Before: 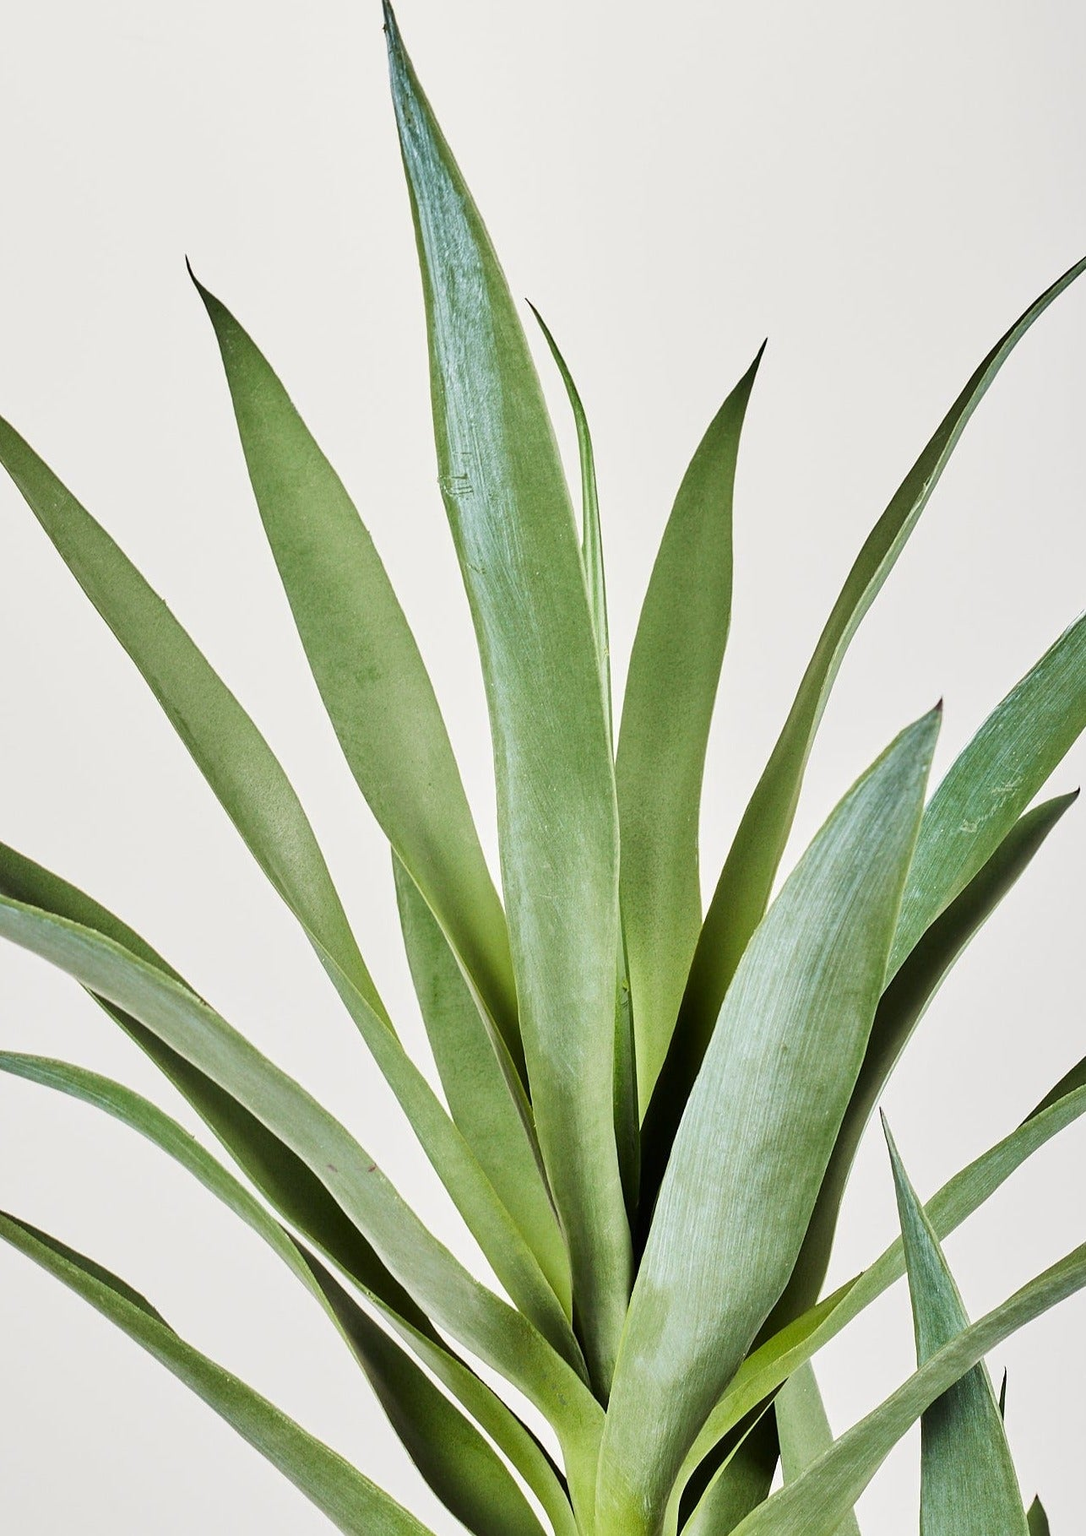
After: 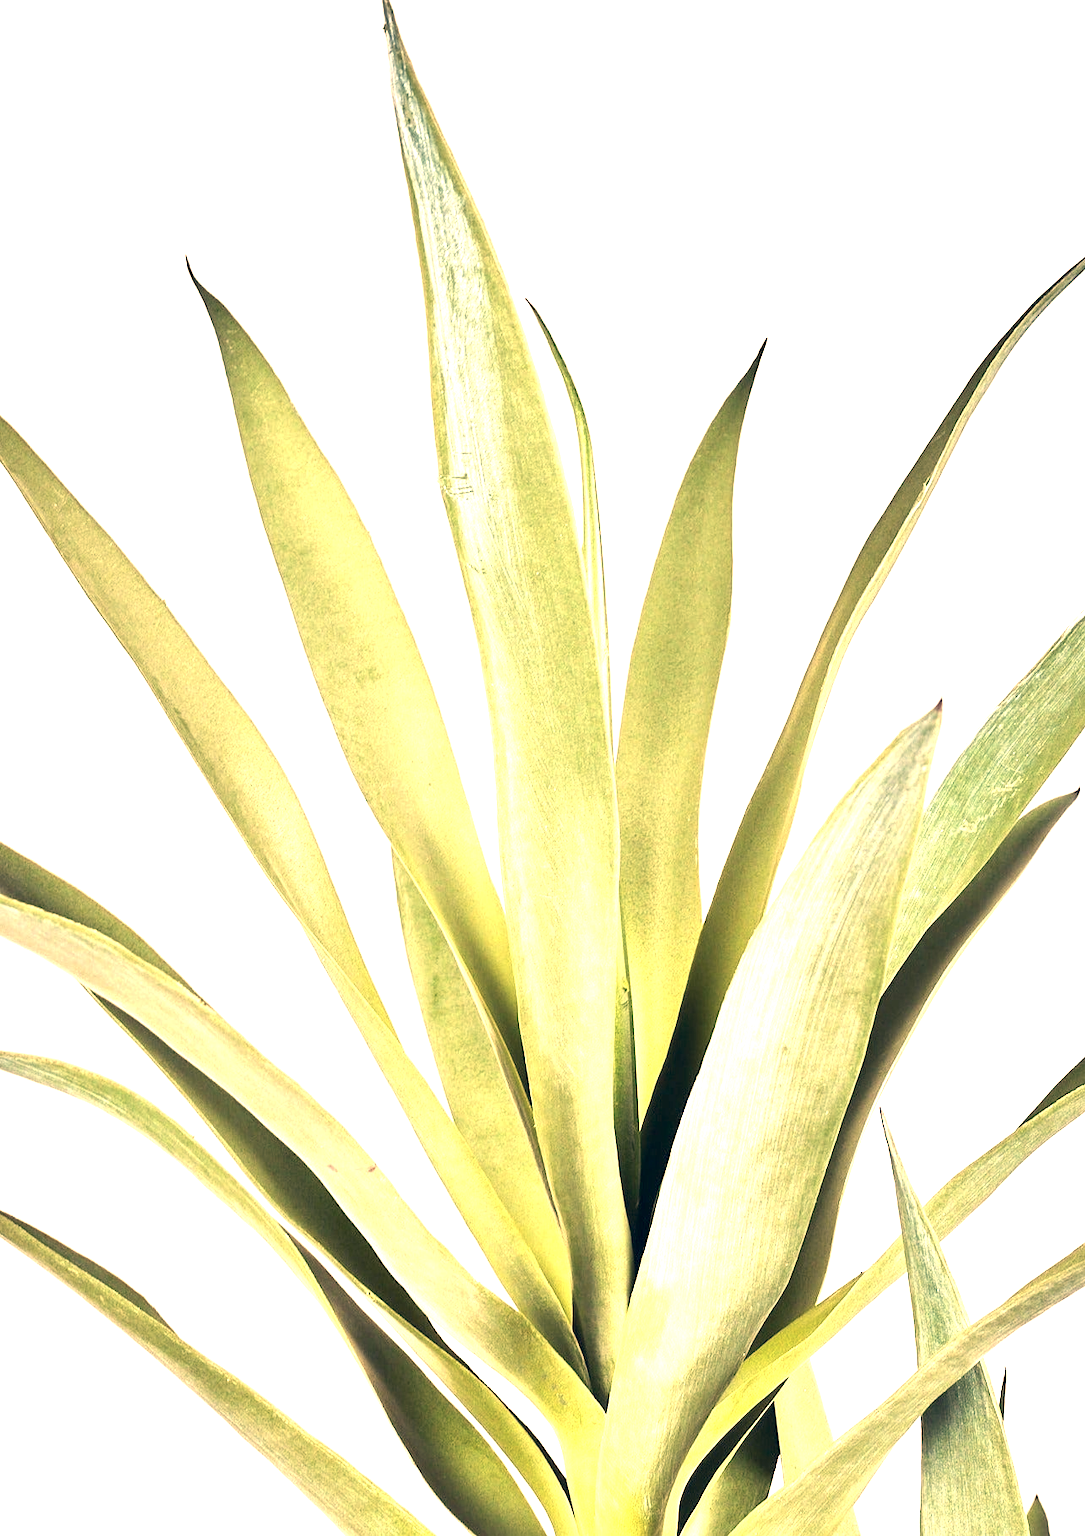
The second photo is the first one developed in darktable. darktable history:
color correction: highlights a* 14.46, highlights b* 5.85, shadows a* -5.53, shadows b* -15.24, saturation 0.85
exposure: black level correction 0, exposure 1.5 EV, compensate highlight preservation false
white balance: red 1.123, blue 0.83
